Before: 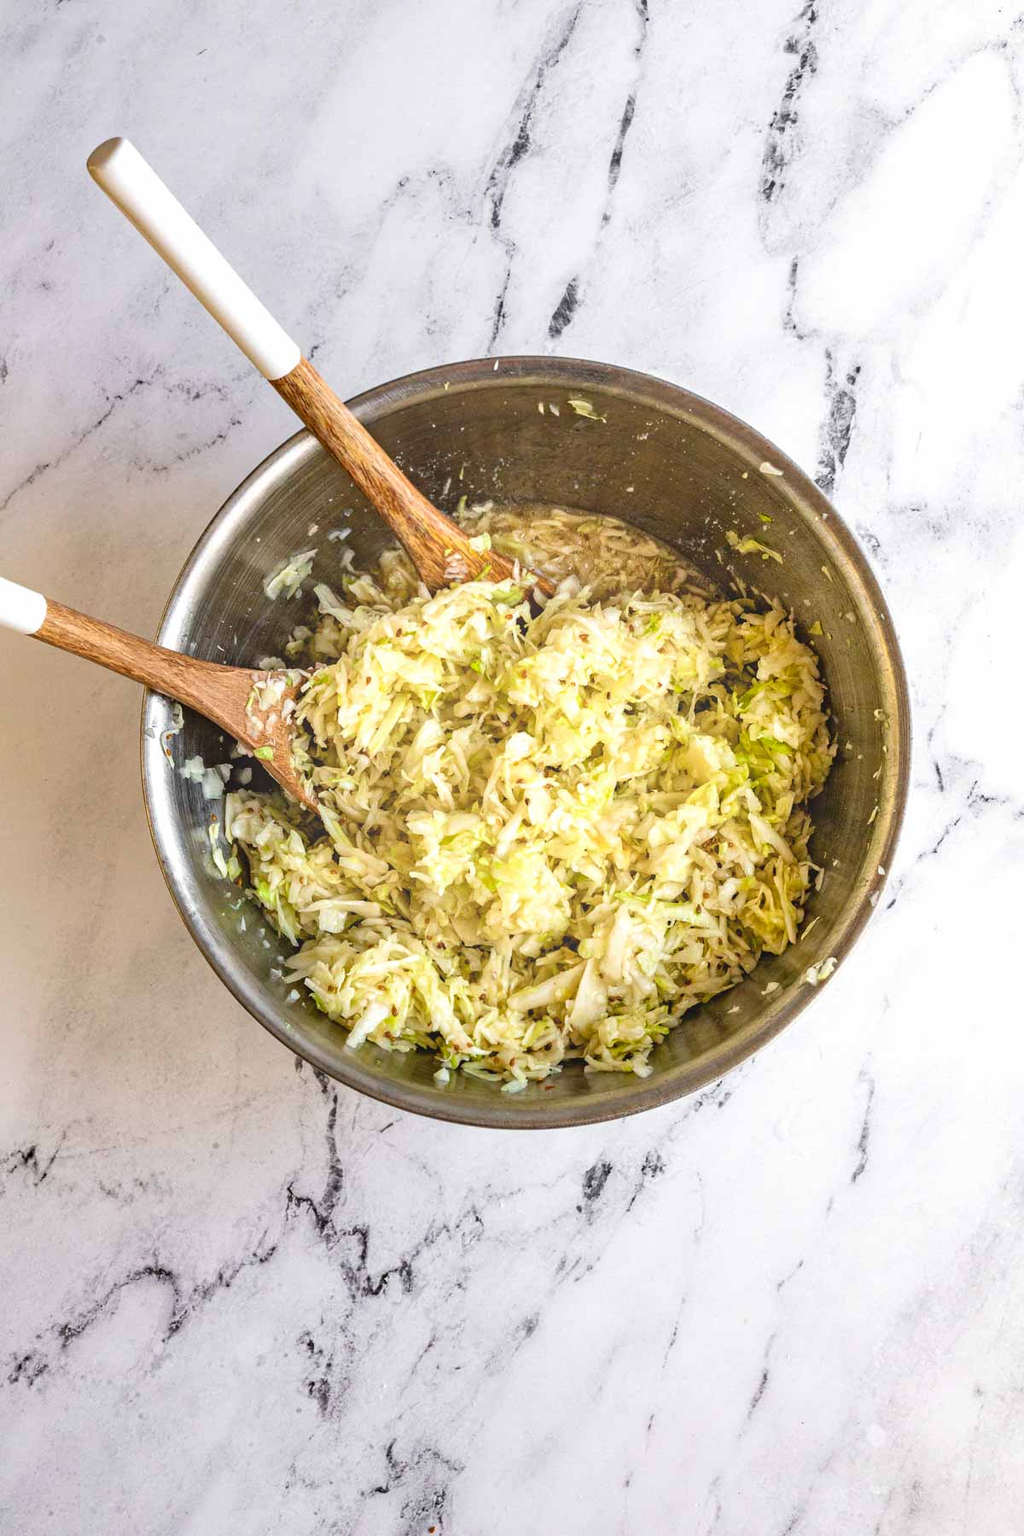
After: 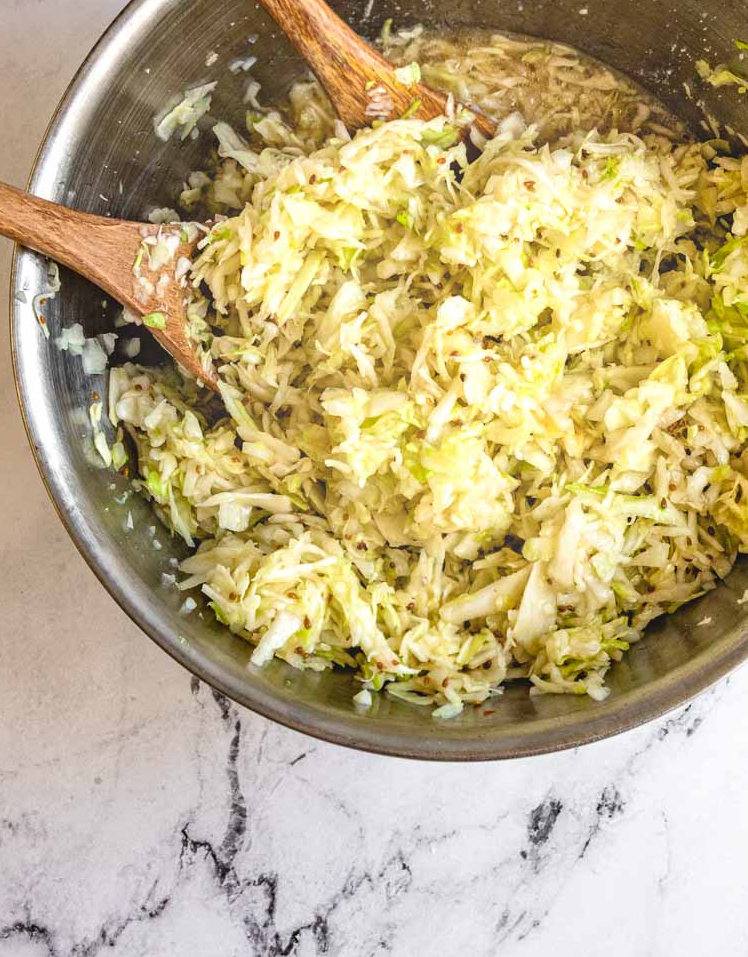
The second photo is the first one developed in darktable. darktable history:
crop: left 12.979%, top 31.242%, right 24.626%, bottom 15.571%
